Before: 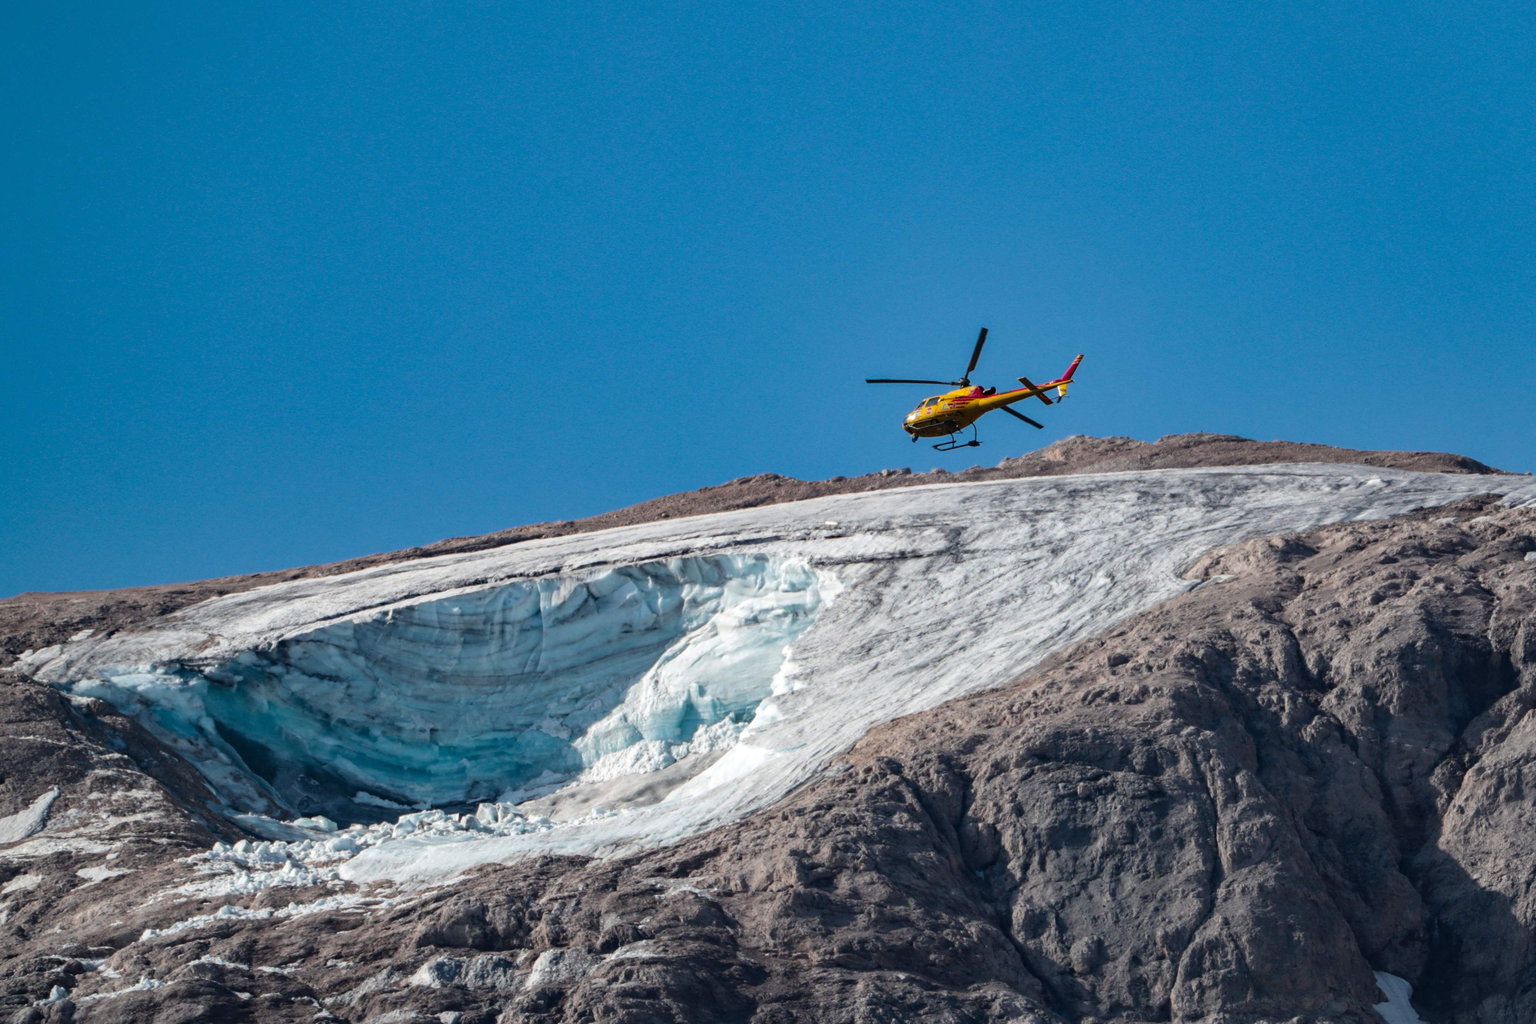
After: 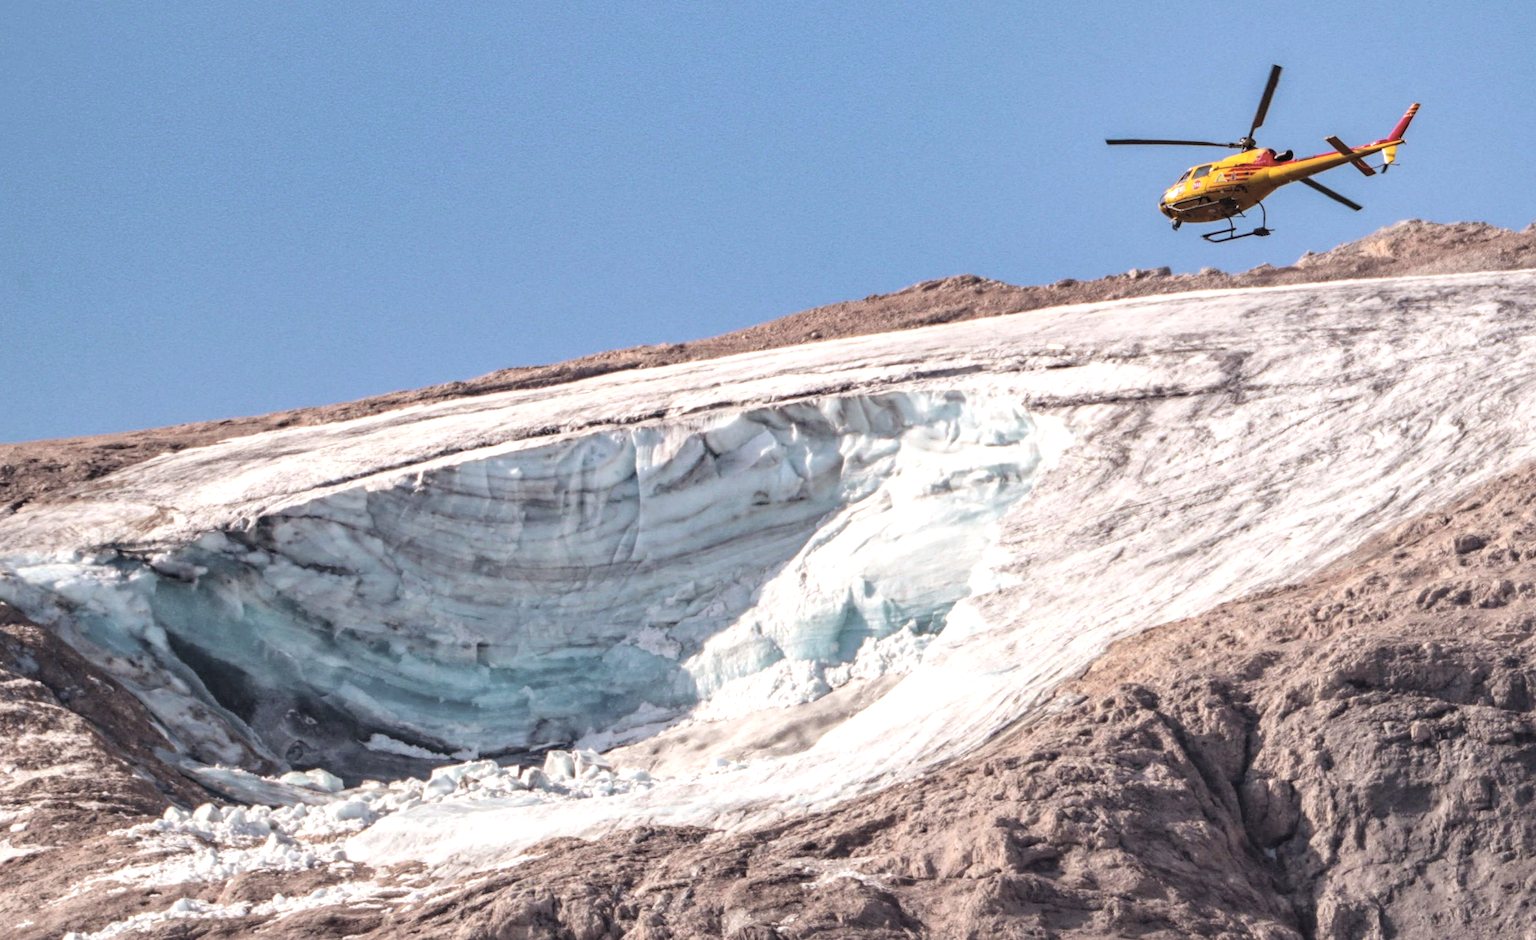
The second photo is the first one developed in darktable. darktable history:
crop: left 6.488%, top 27.668%, right 24.183%, bottom 8.656%
exposure: exposure 0.426 EV, compensate highlight preservation false
shadows and highlights: shadows 25, highlights -25
local contrast: on, module defaults
contrast brightness saturation: contrast 0.1, brightness 0.3, saturation 0.14
color correction: highlights a* 5.59, highlights b* 5.24, saturation 0.68
rgb levels: mode RGB, independent channels, levels [[0, 0.5, 1], [0, 0.521, 1], [0, 0.536, 1]]
